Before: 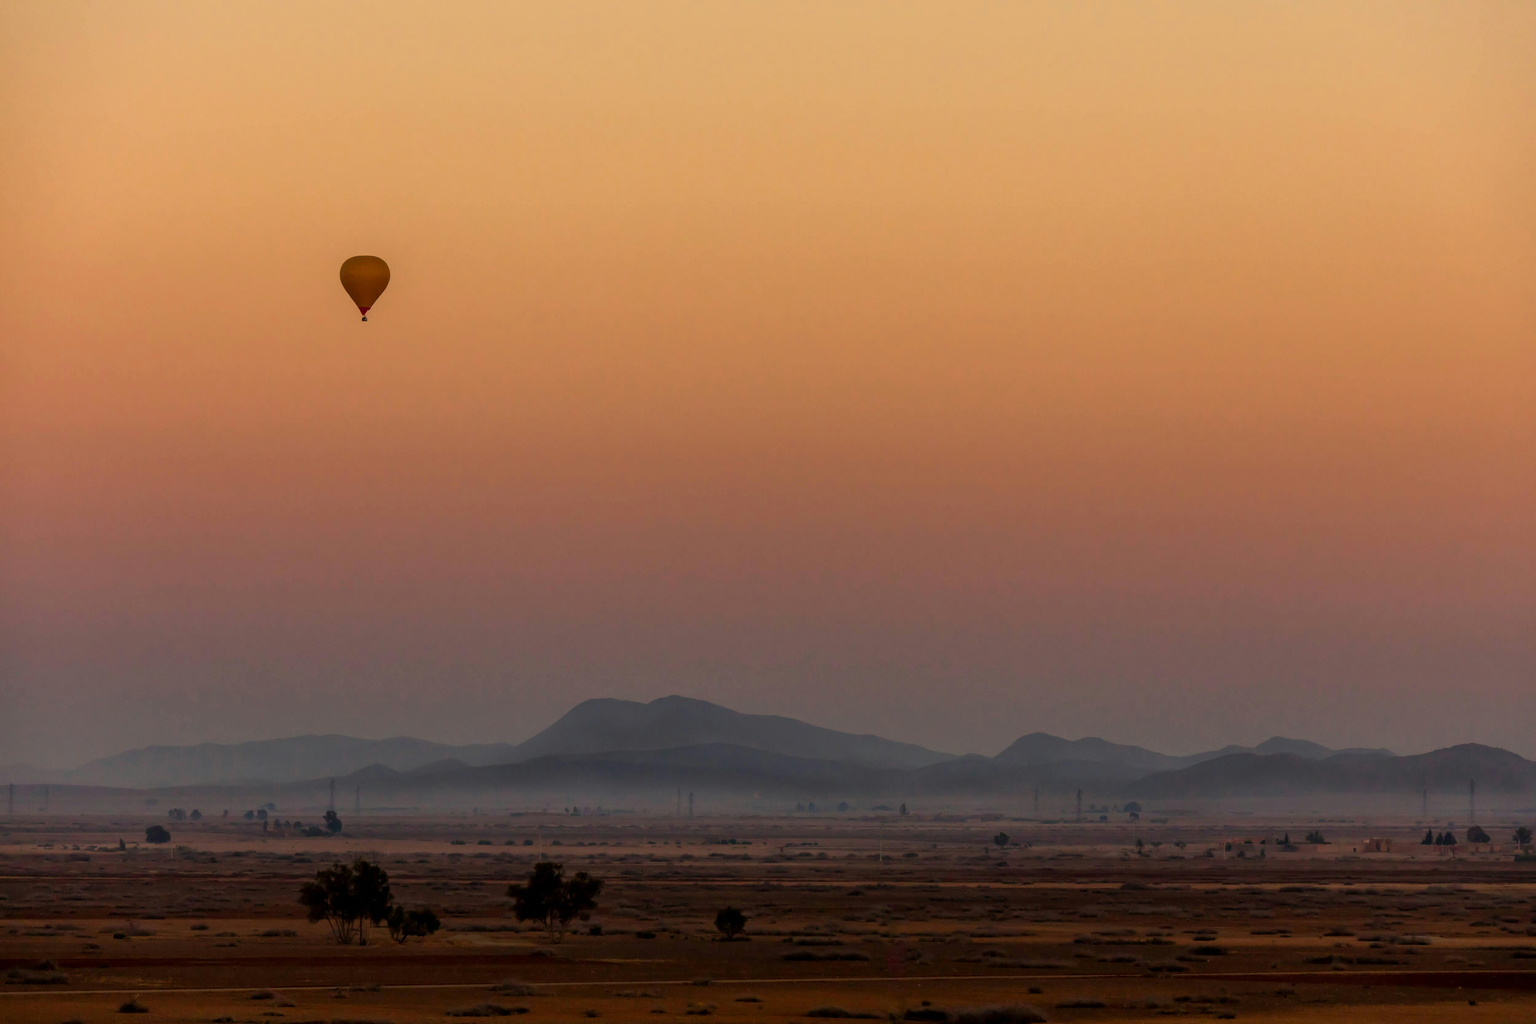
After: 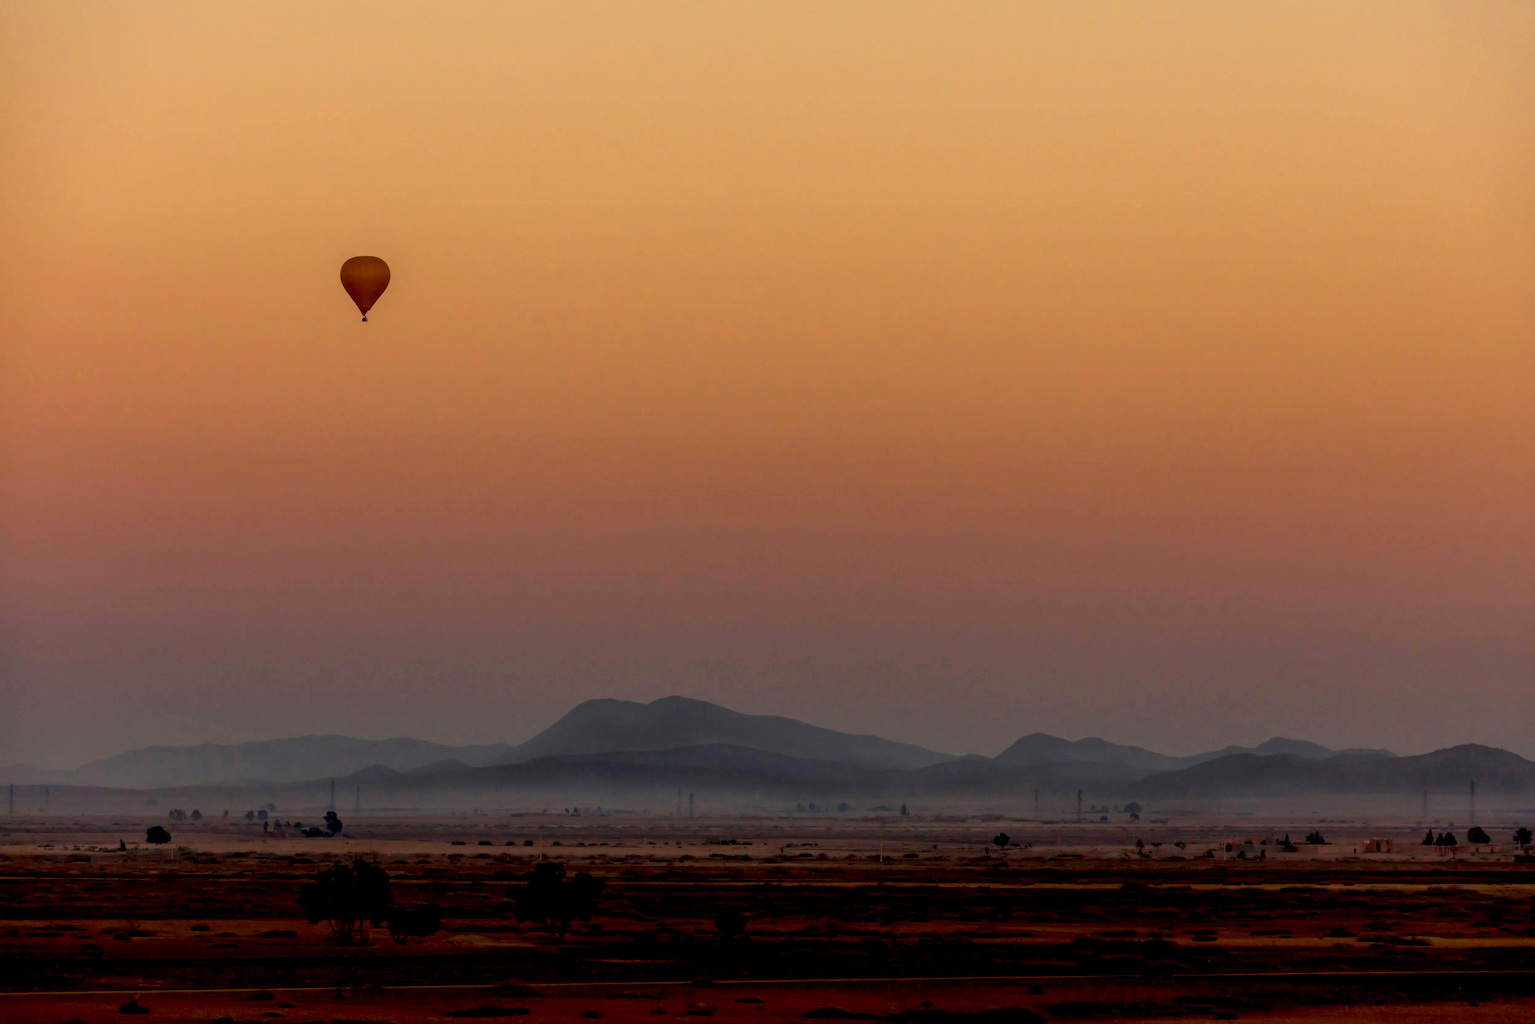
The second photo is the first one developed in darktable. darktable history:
exposure: black level correction 0.016, exposure -0.008 EV, compensate highlight preservation false
